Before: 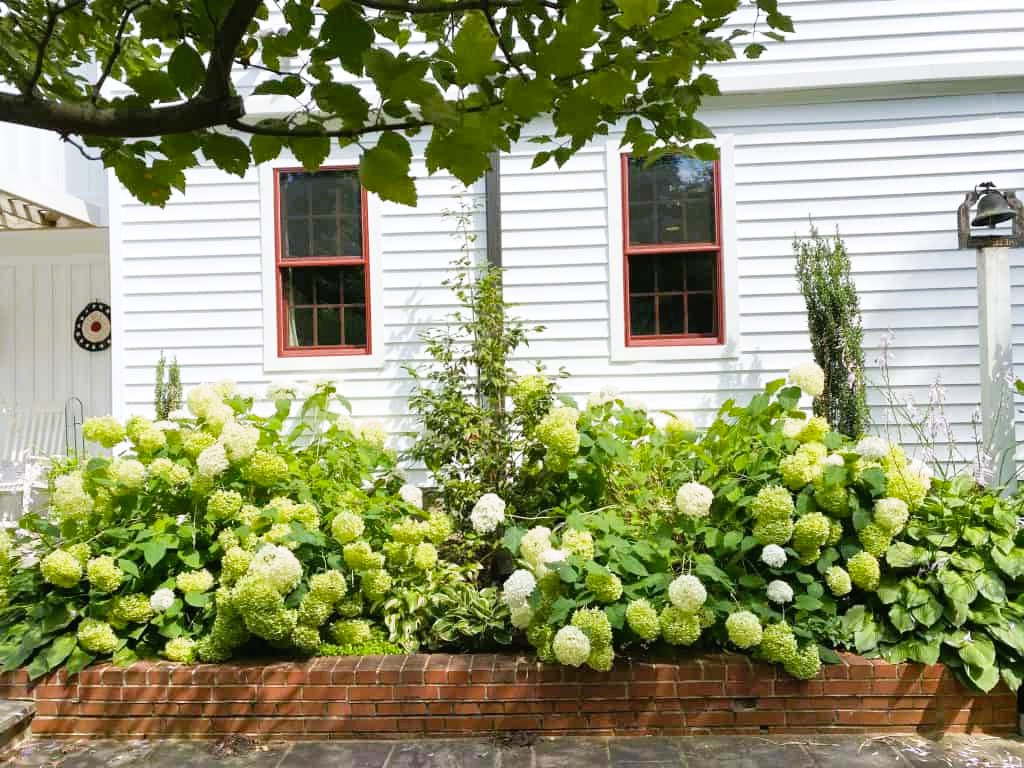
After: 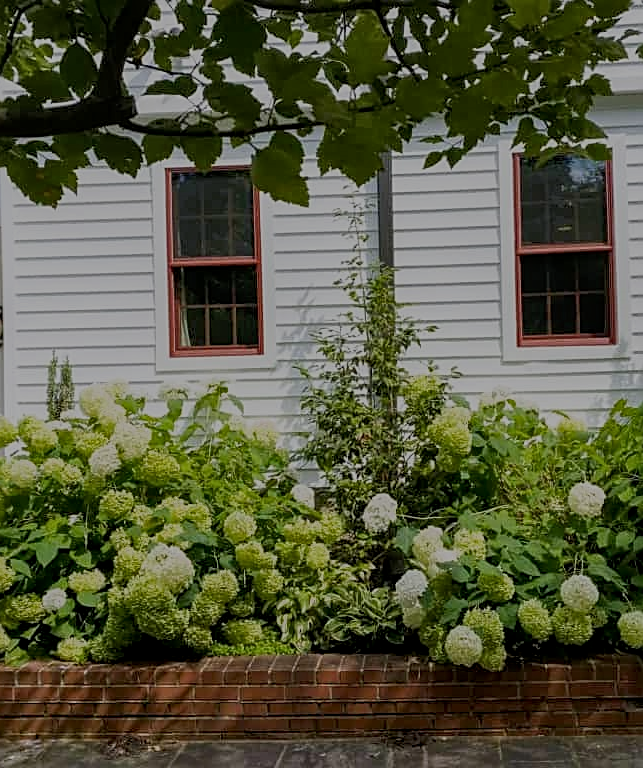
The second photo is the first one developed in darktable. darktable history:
local contrast: on, module defaults
sharpen: on, module defaults
exposure: exposure -1.468 EV, compensate highlight preservation false
crop: left 10.644%, right 26.528%
